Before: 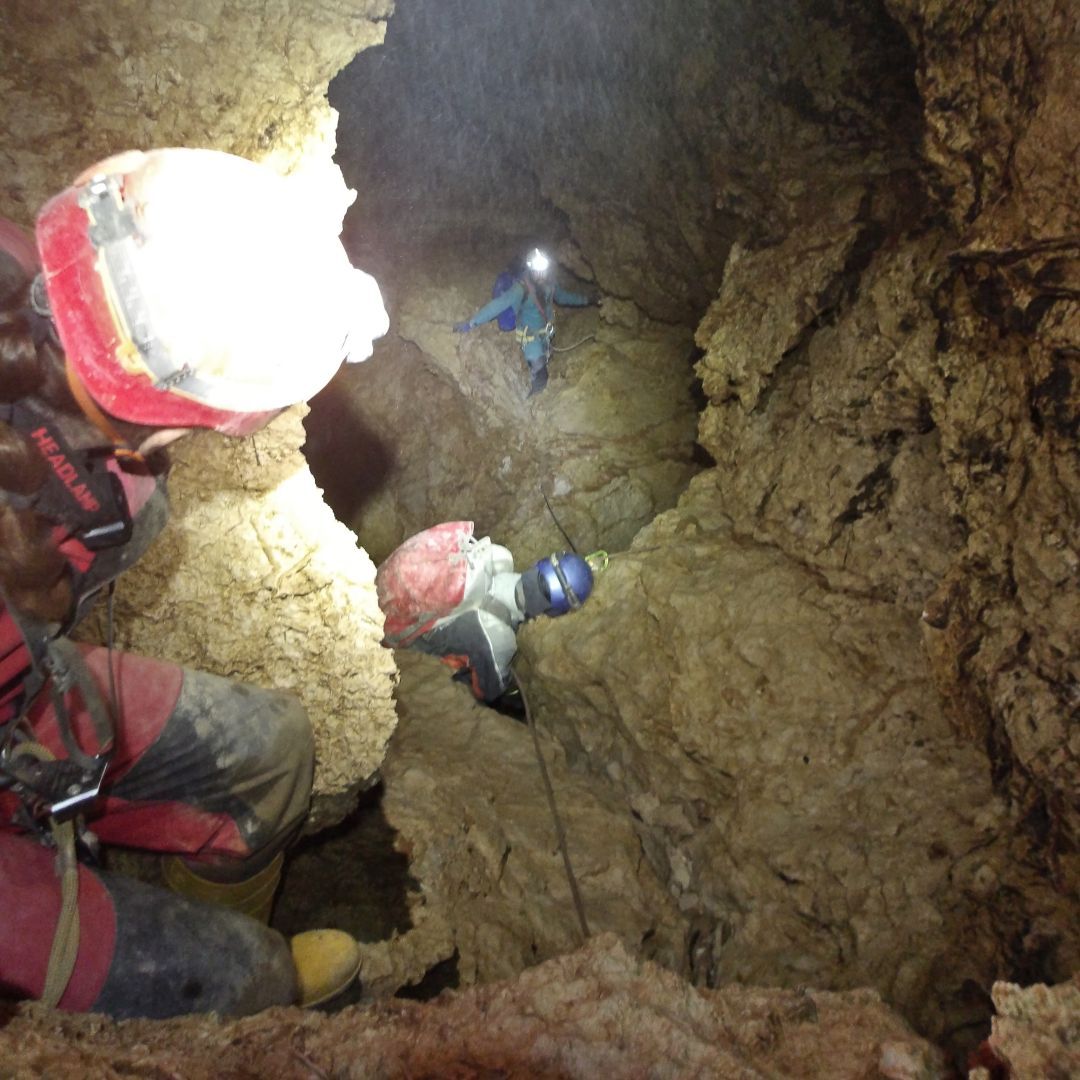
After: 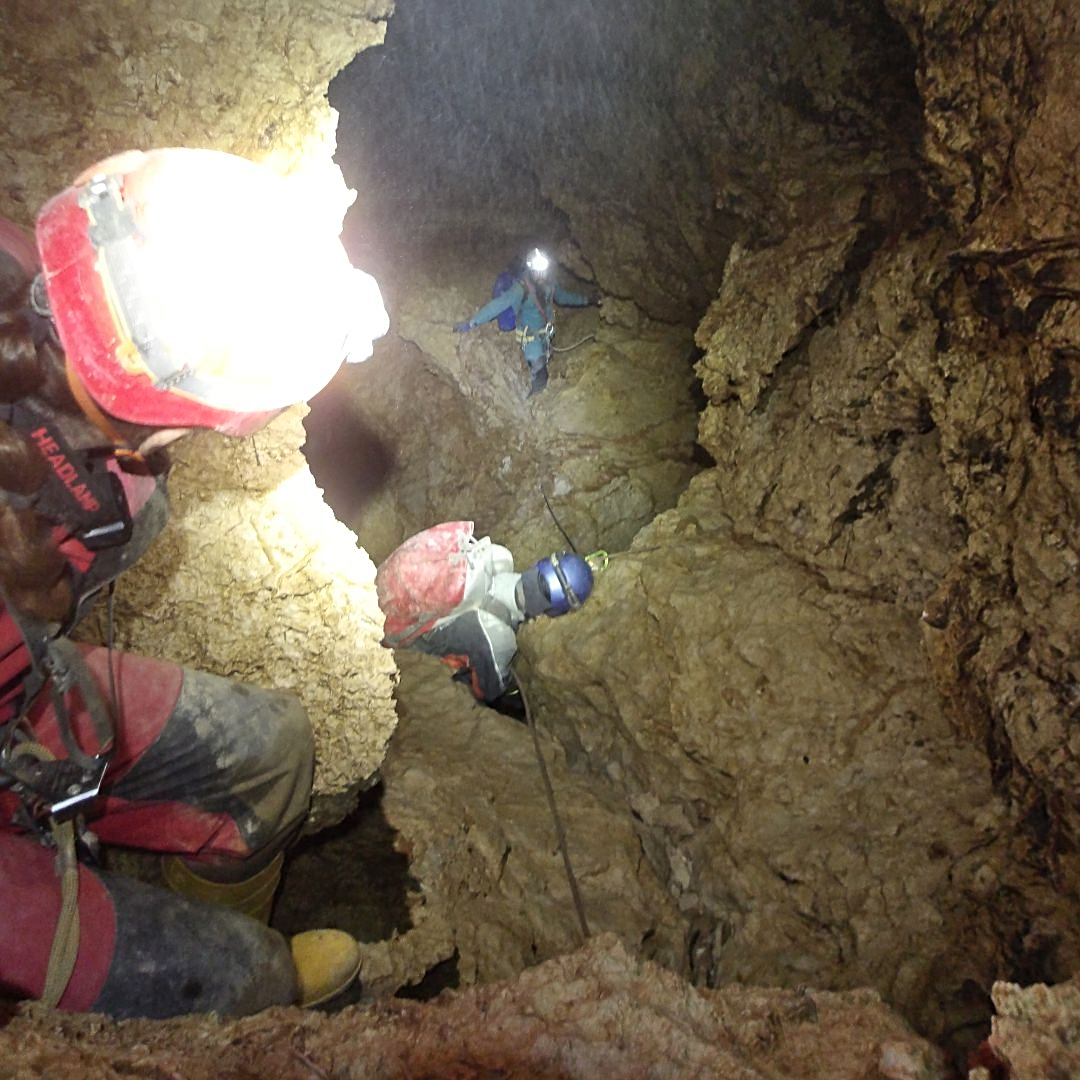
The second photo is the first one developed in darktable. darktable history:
bloom: size 9%, threshold 100%, strength 7%
sharpen: on, module defaults
